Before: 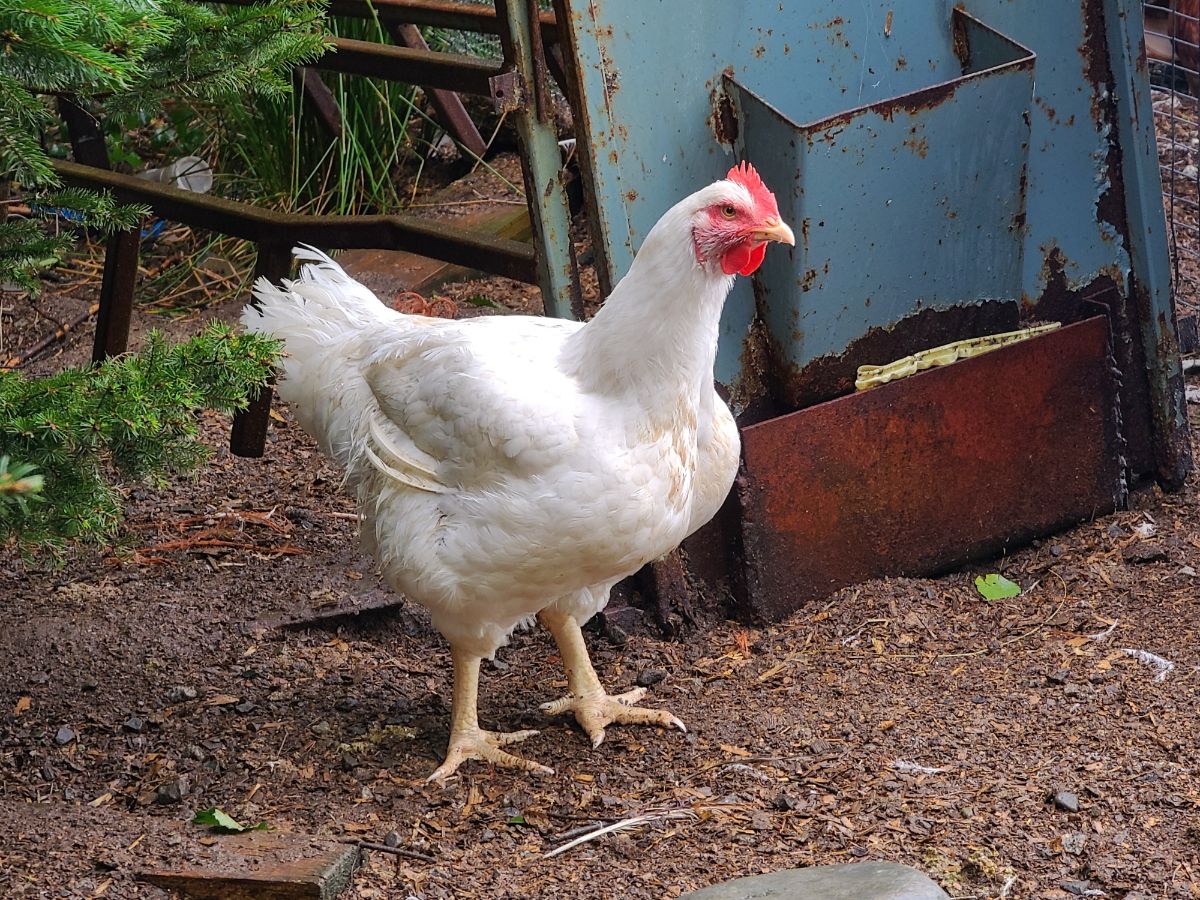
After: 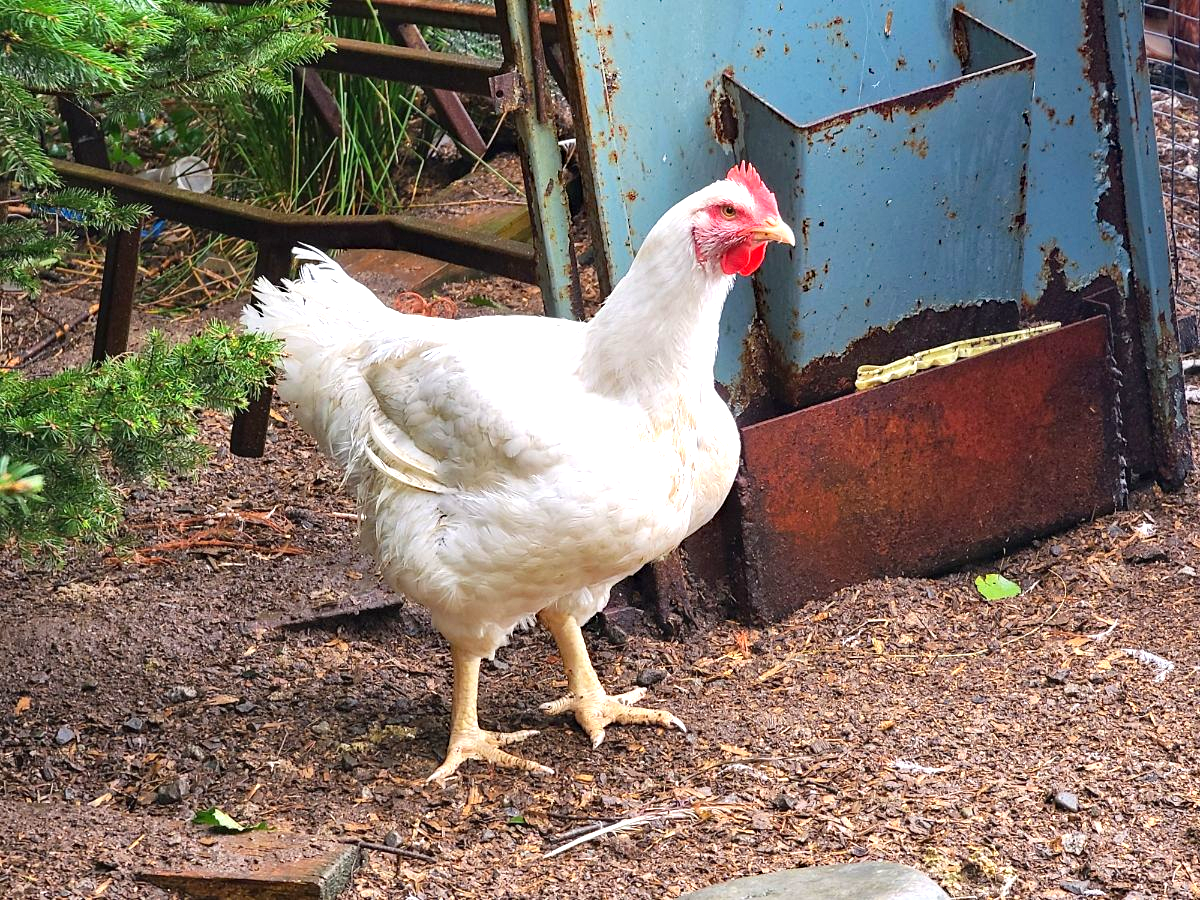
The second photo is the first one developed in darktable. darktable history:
exposure: black level correction 0, exposure 0.95 EV, compensate highlight preservation false
haze removal: compatibility mode true
